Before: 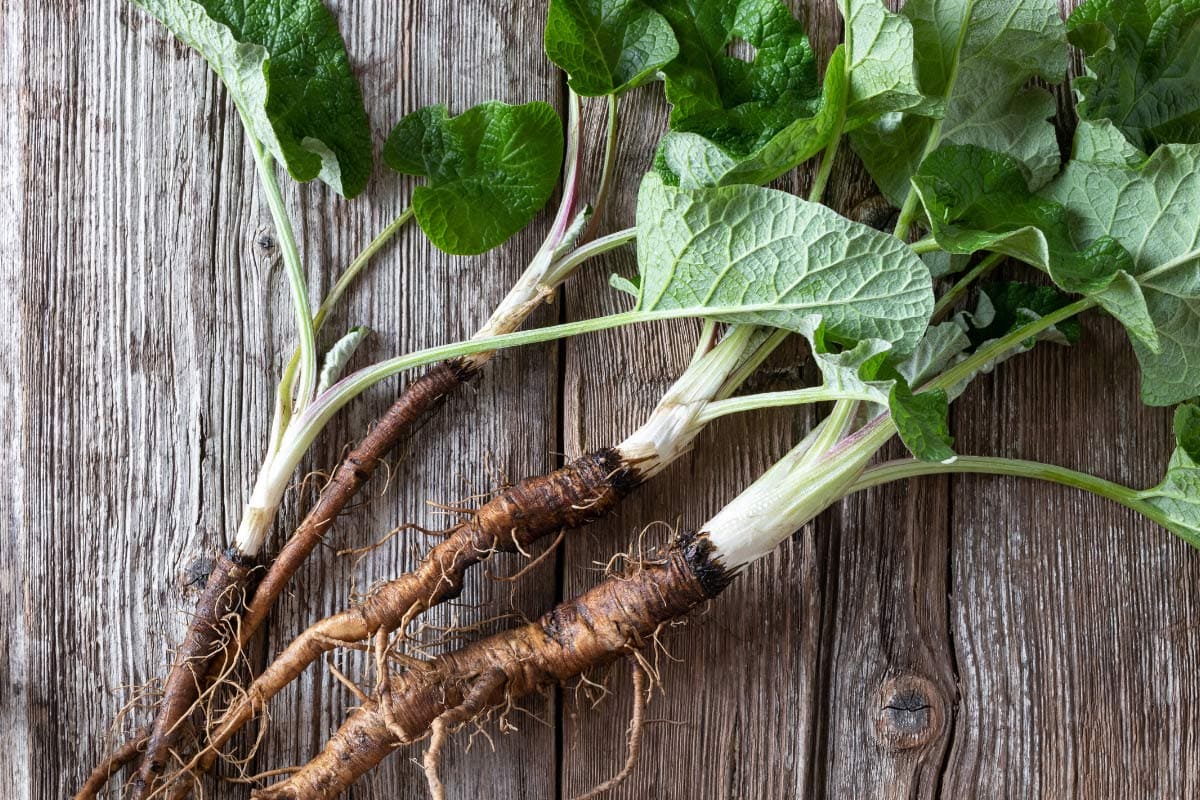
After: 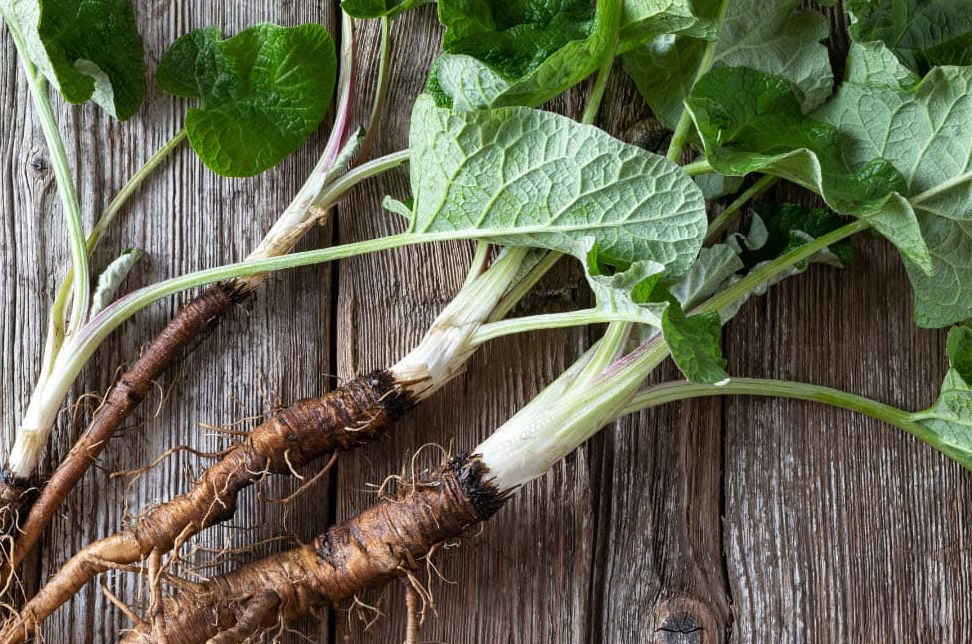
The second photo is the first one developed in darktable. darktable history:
crop: left 18.99%, top 9.788%, right 0%, bottom 9.604%
